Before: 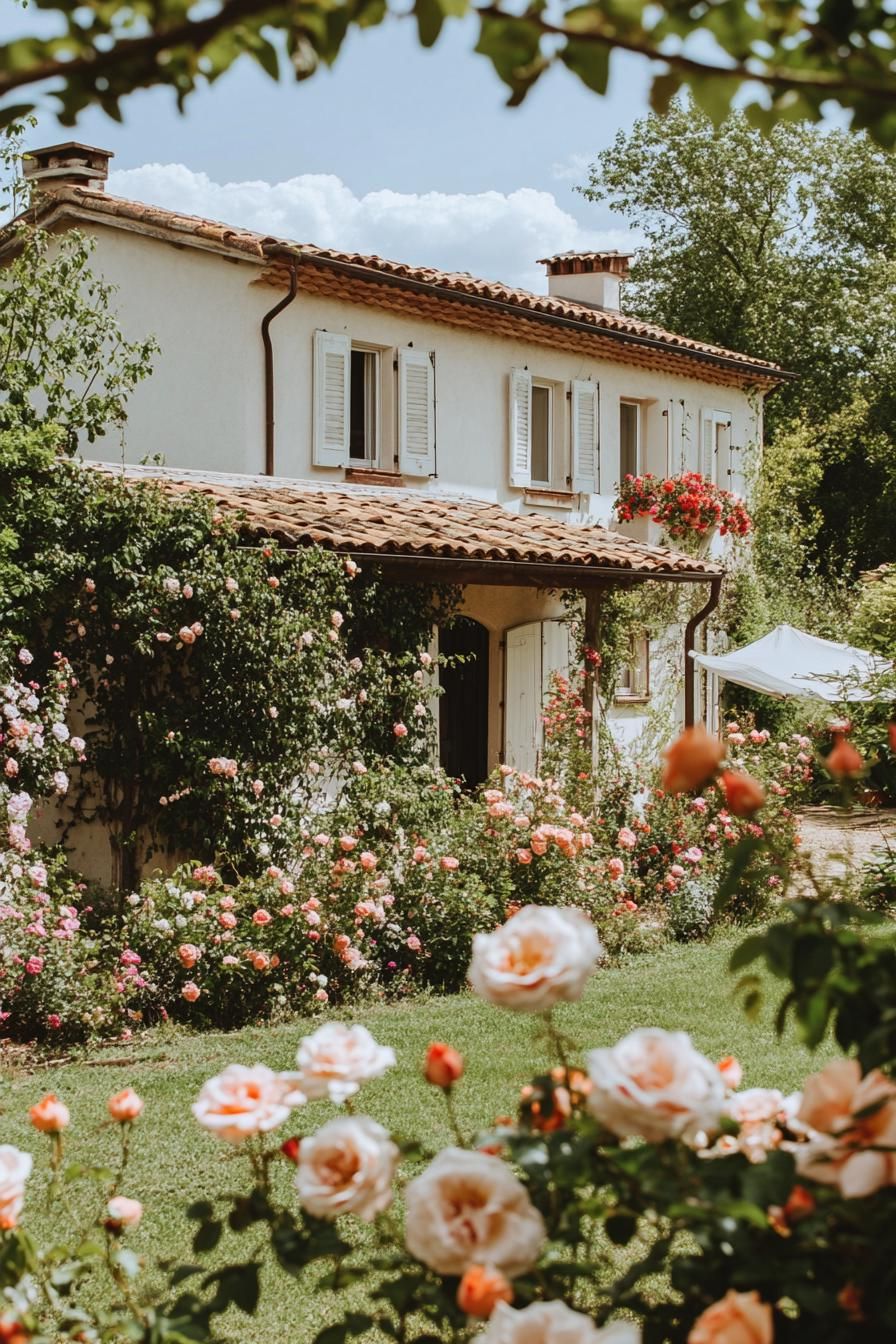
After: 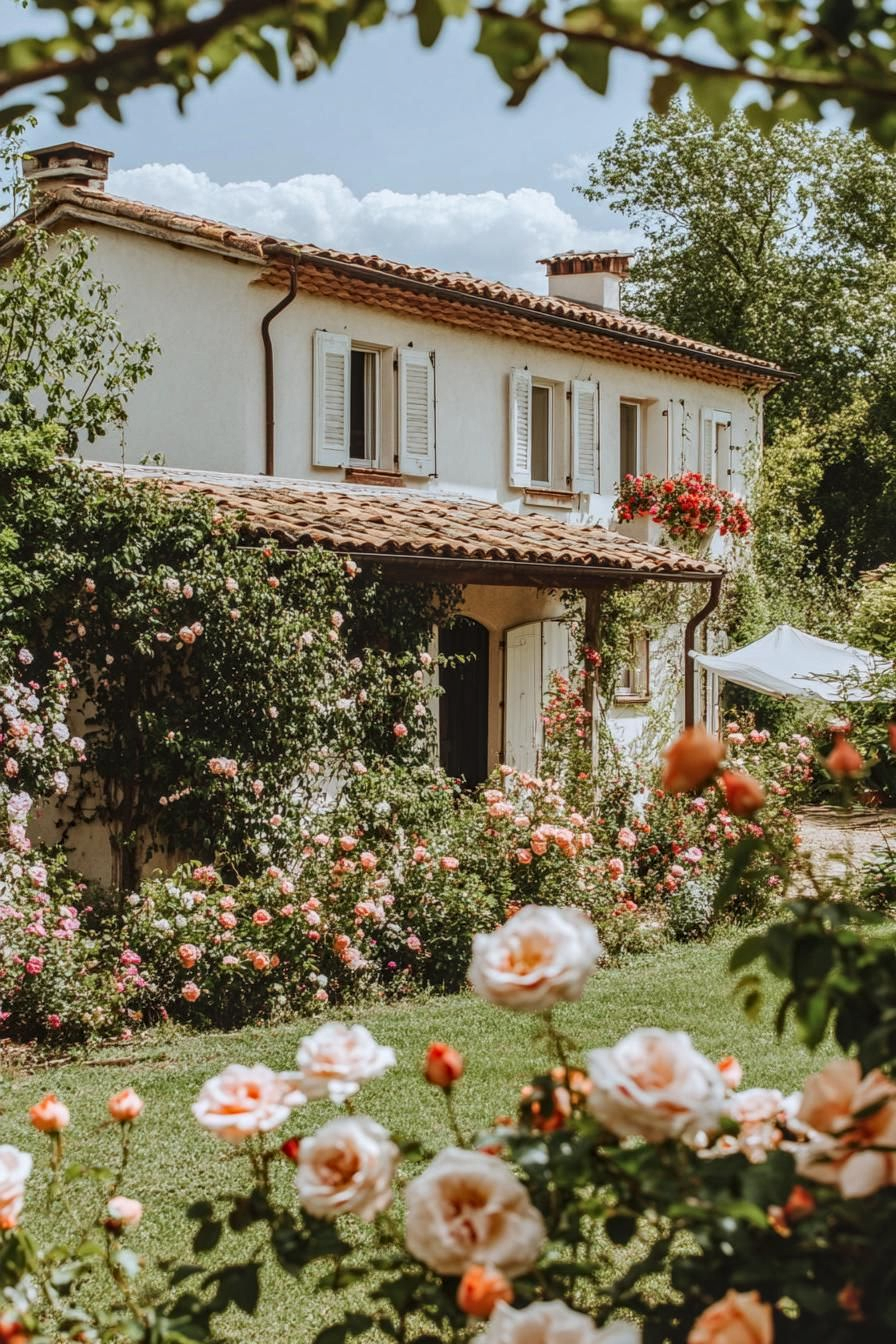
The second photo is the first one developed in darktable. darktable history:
local contrast: highlights 2%, shadows 1%, detail 134%
